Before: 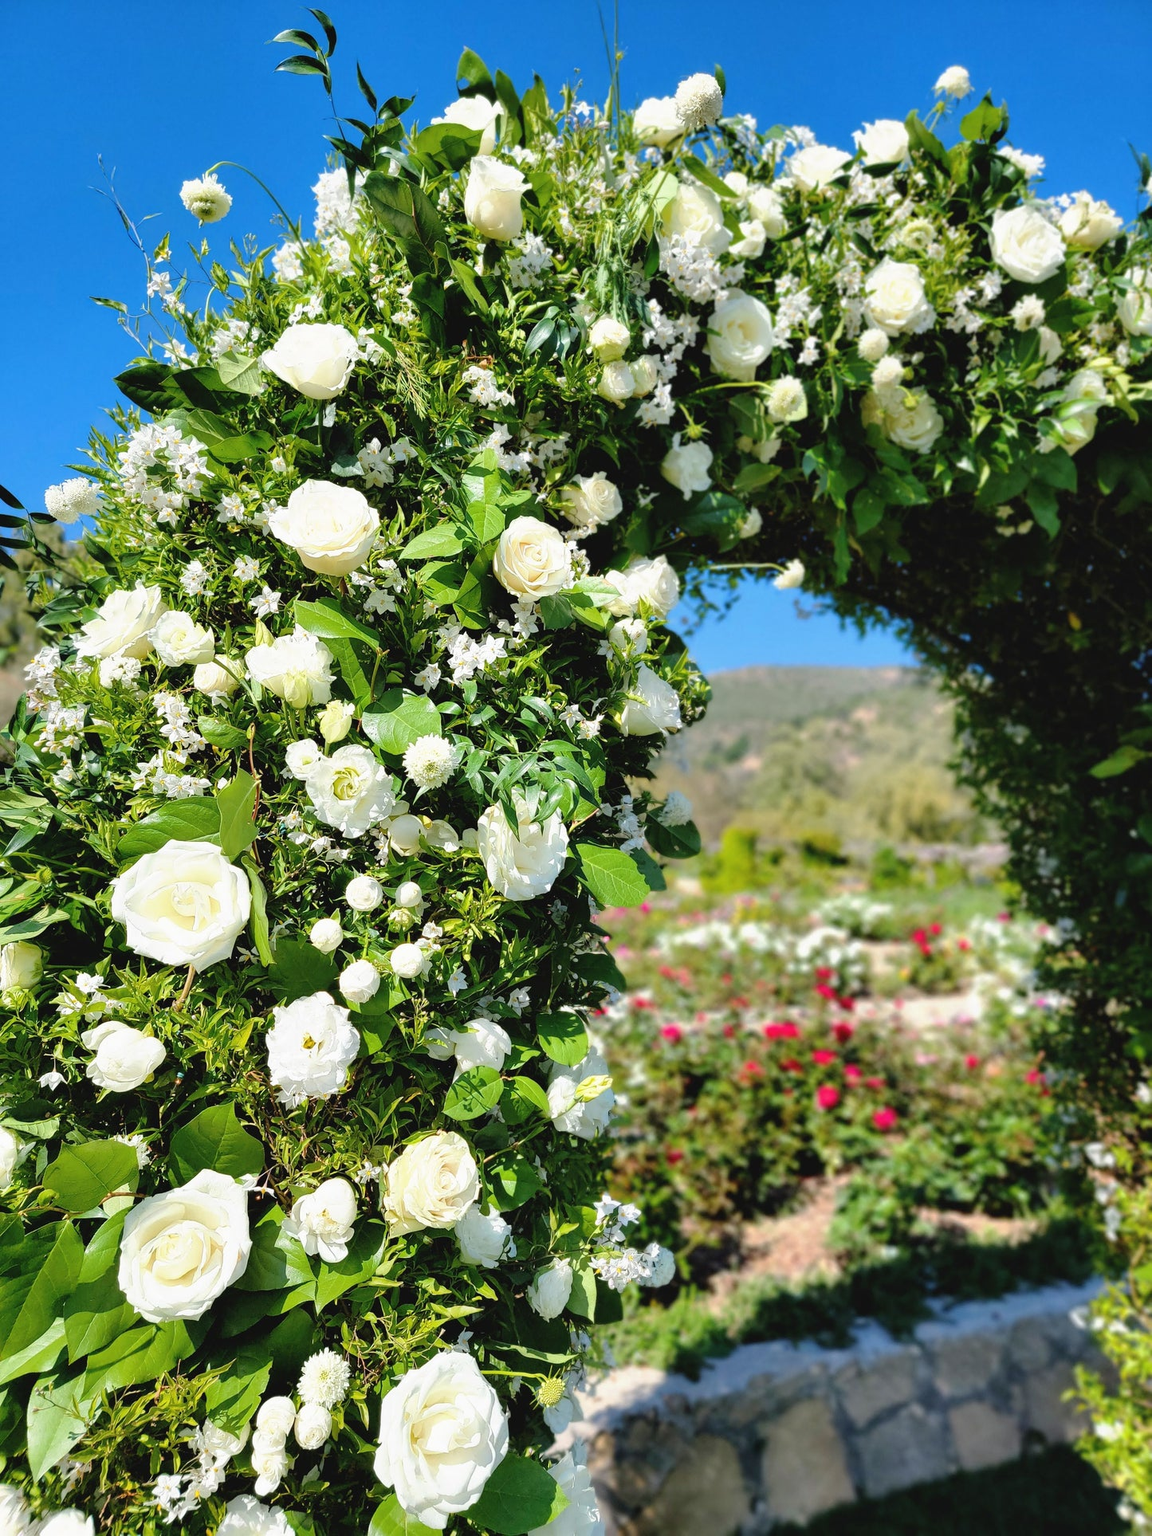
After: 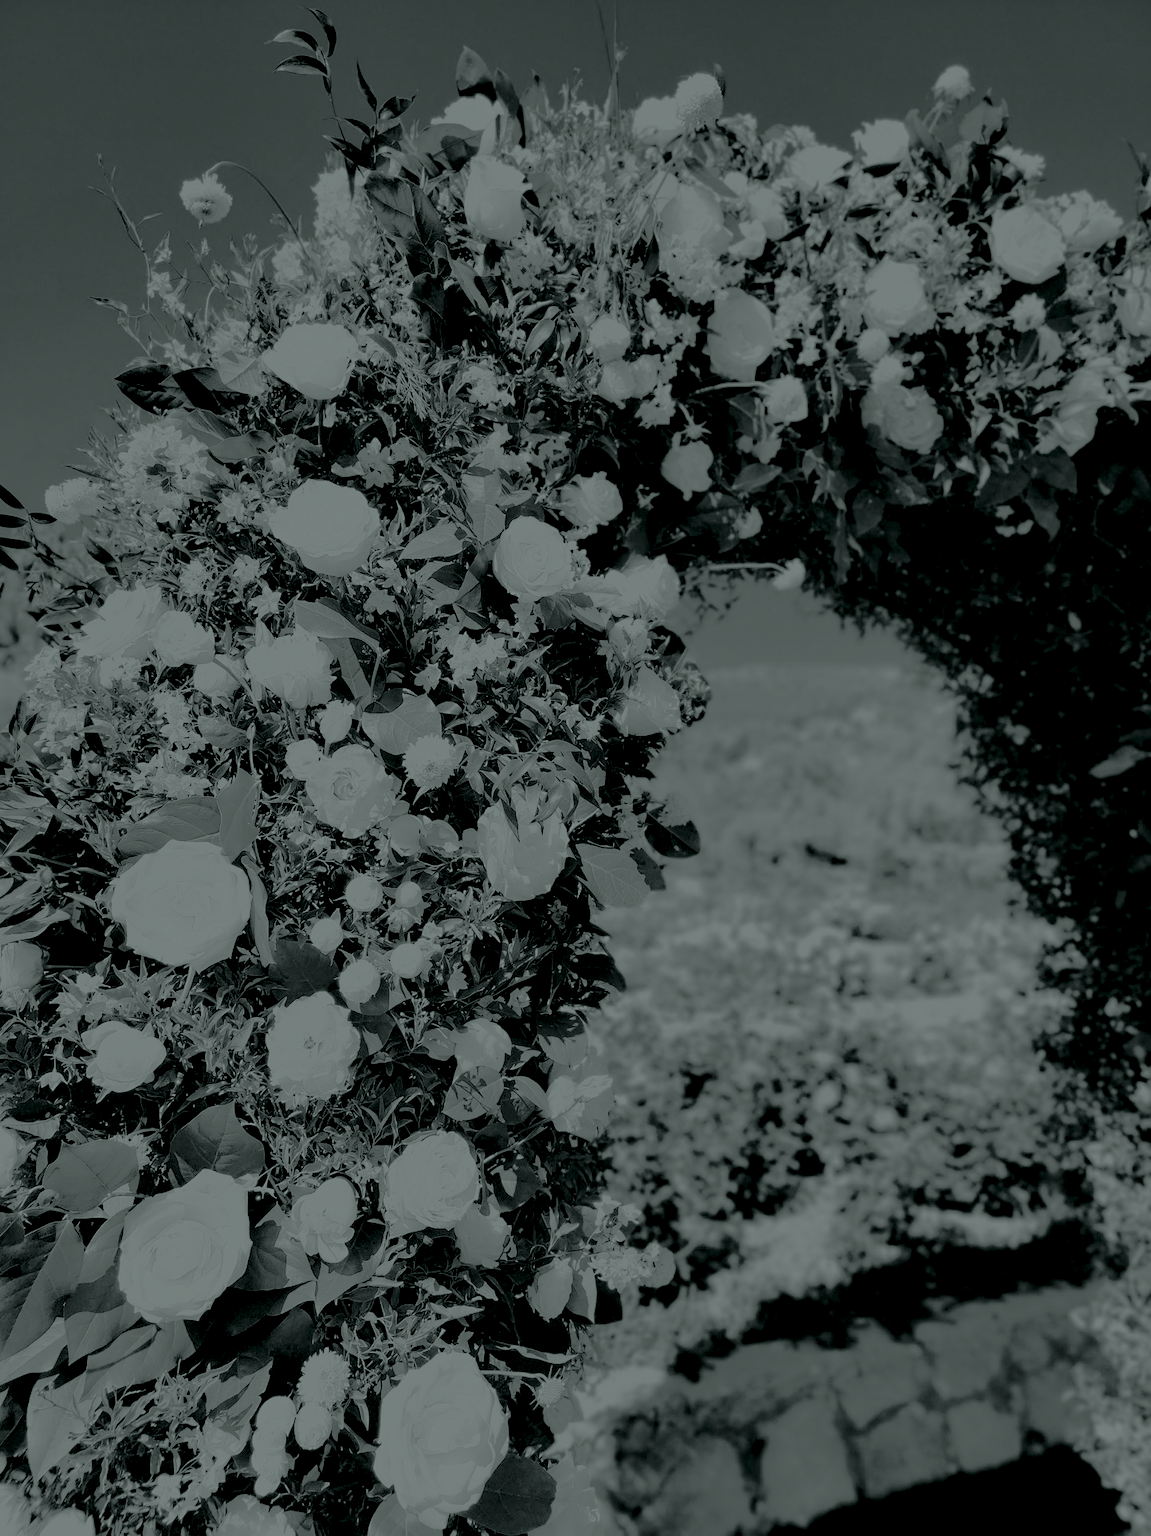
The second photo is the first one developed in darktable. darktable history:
contrast brightness saturation: contrast 0.16, saturation 0.32
tone curve: curves: ch0 [(0, 0.021) (0.049, 0.044) (0.152, 0.14) (0.328, 0.377) (0.473, 0.543) (0.663, 0.734) (0.84, 0.899) (1, 0.969)]; ch1 [(0, 0) (0.302, 0.331) (0.427, 0.433) (0.472, 0.47) (0.502, 0.503) (0.527, 0.524) (0.564, 0.591) (0.602, 0.632) (0.677, 0.701) (0.859, 0.885) (1, 1)]; ch2 [(0, 0) (0.33, 0.301) (0.447, 0.44) (0.487, 0.496) (0.502, 0.516) (0.535, 0.563) (0.565, 0.6) (0.618, 0.629) (1, 1)], color space Lab, independent channels, preserve colors none
sharpen: radius 2.883, amount 0.868, threshold 47.523
colorize: hue 90°, saturation 19%, lightness 1.59%, version 1
white balance: red 4.26, blue 1.802
